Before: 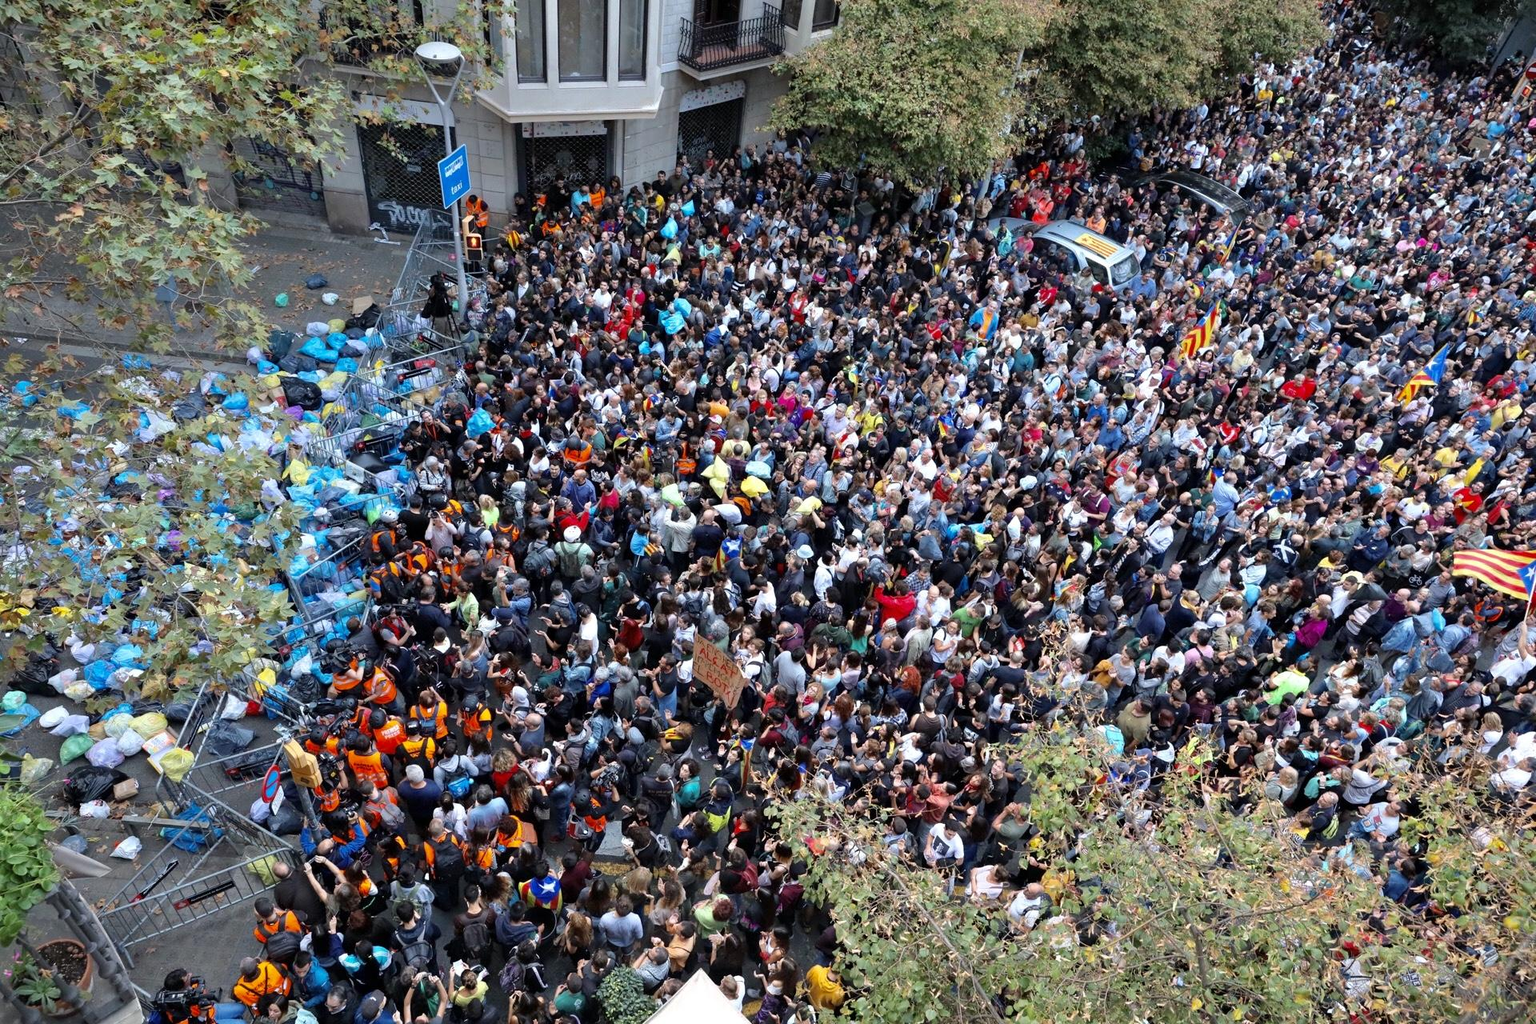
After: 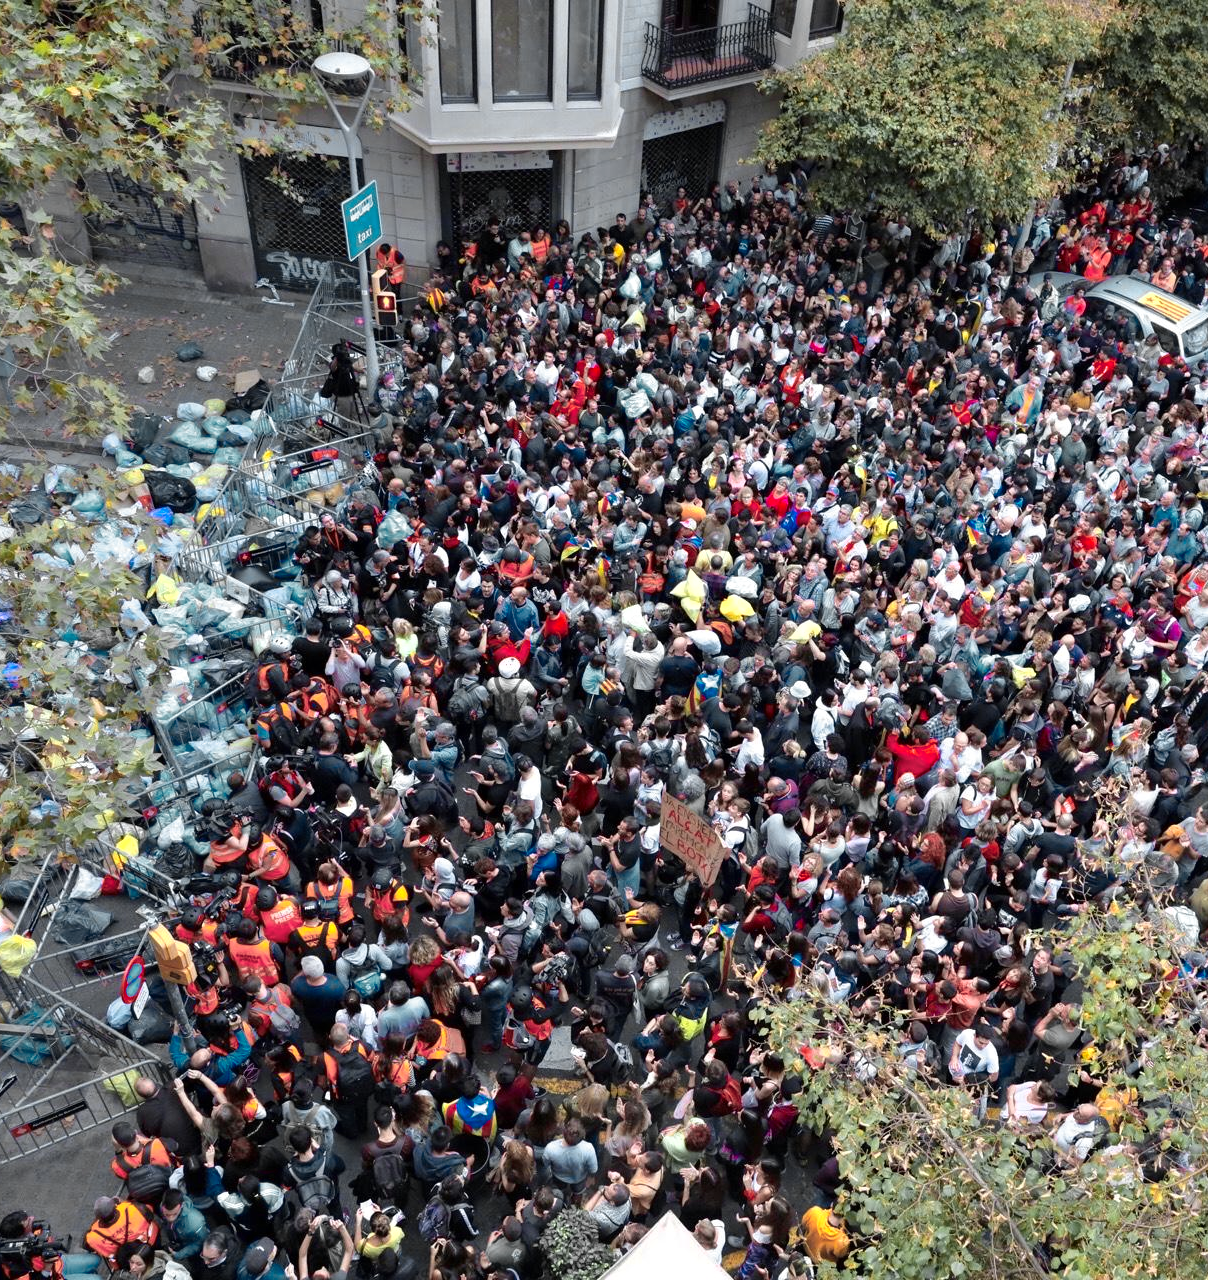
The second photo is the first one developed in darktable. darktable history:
crop: left 10.745%, right 26.291%
color balance rgb: power › hue 329.67°, perceptual saturation grading › global saturation -11.381%, global vibrance 20%
color zones: curves: ch0 [(0.257, 0.558) (0.75, 0.565)]; ch1 [(0.004, 0.857) (0.14, 0.416) (0.257, 0.695) (0.442, 0.032) (0.736, 0.266) (0.891, 0.741)]; ch2 [(0, 0.623) (0.112, 0.436) (0.271, 0.474) (0.516, 0.64) (0.743, 0.286)]
